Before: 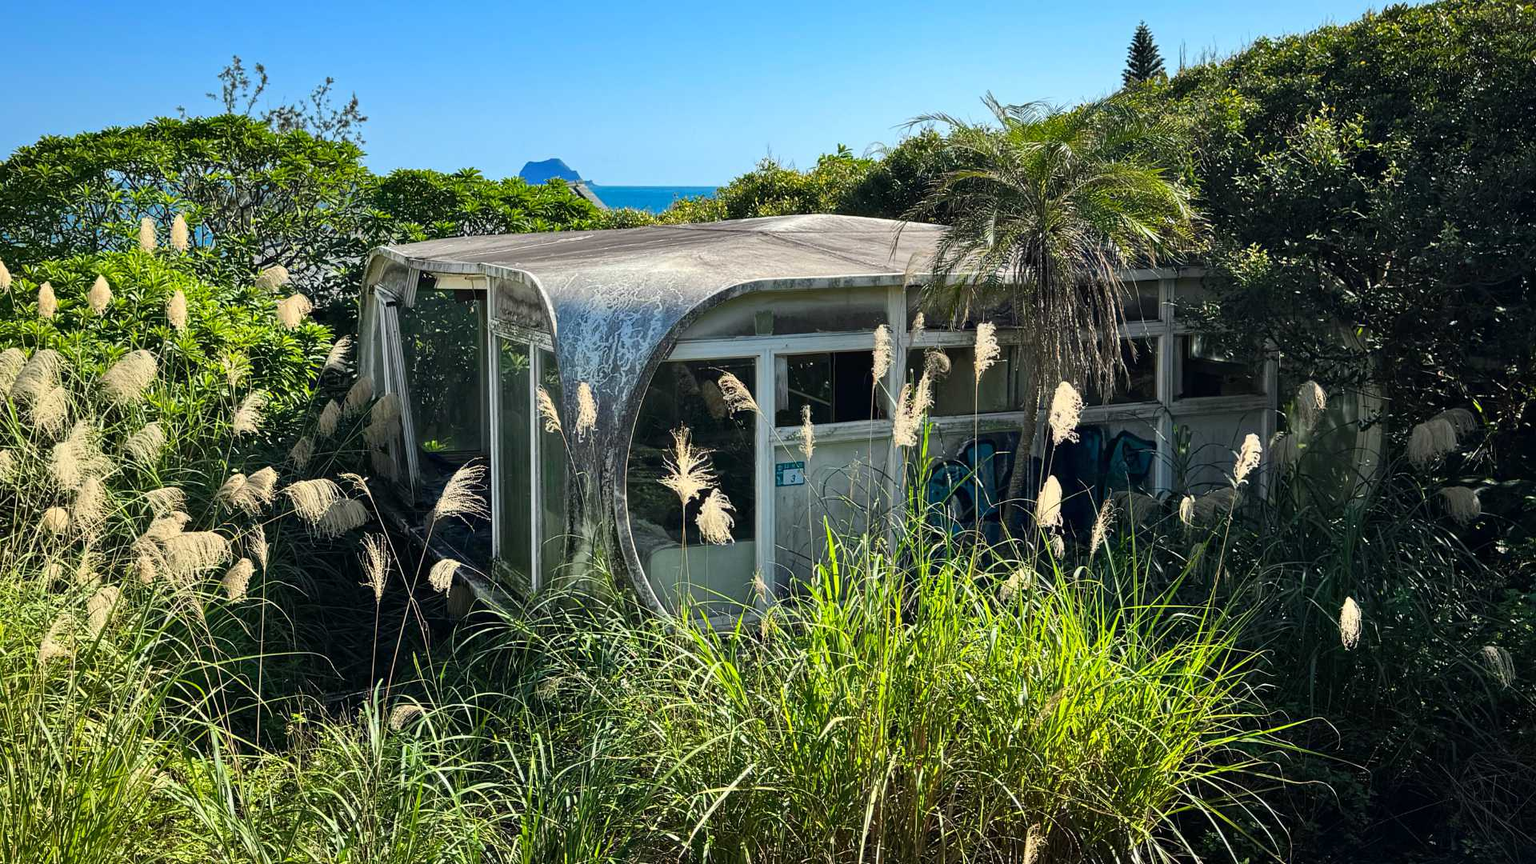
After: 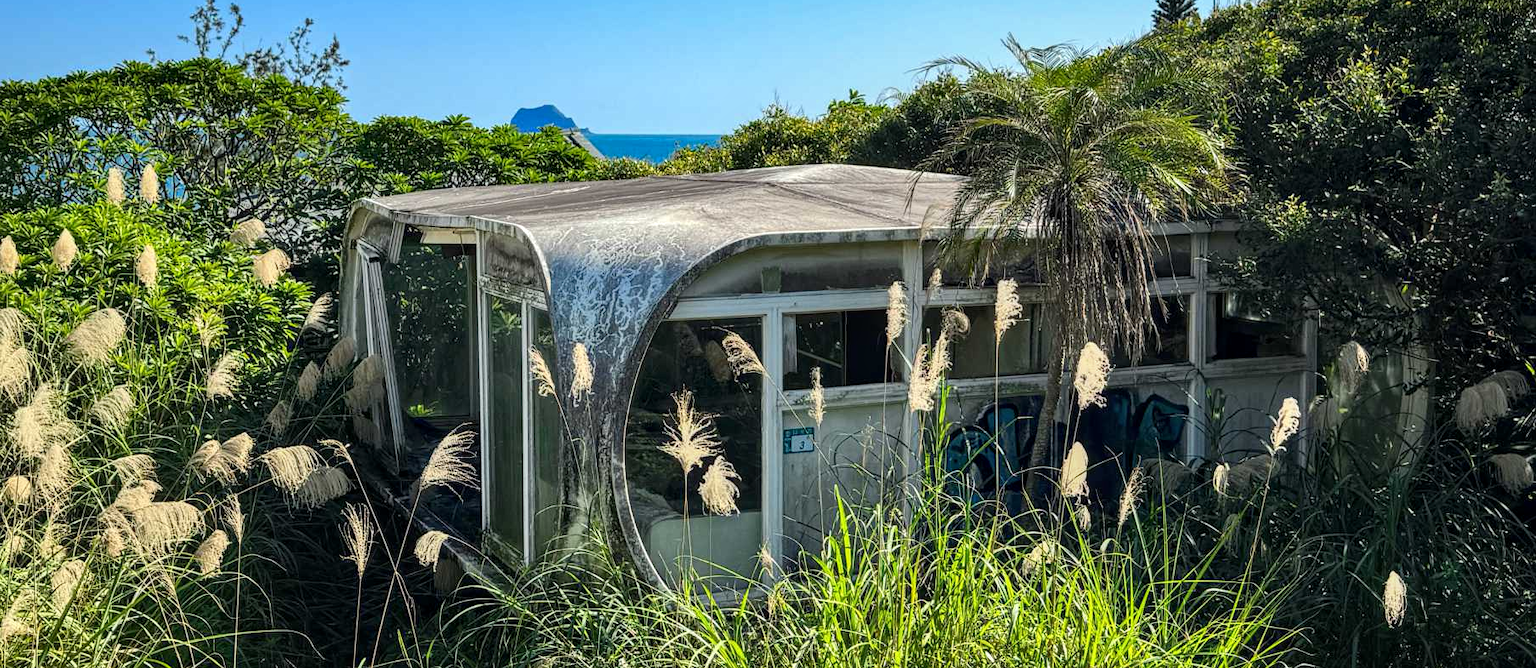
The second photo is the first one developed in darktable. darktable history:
crop: left 2.59%, top 6.976%, right 3.386%, bottom 20.18%
local contrast: on, module defaults
